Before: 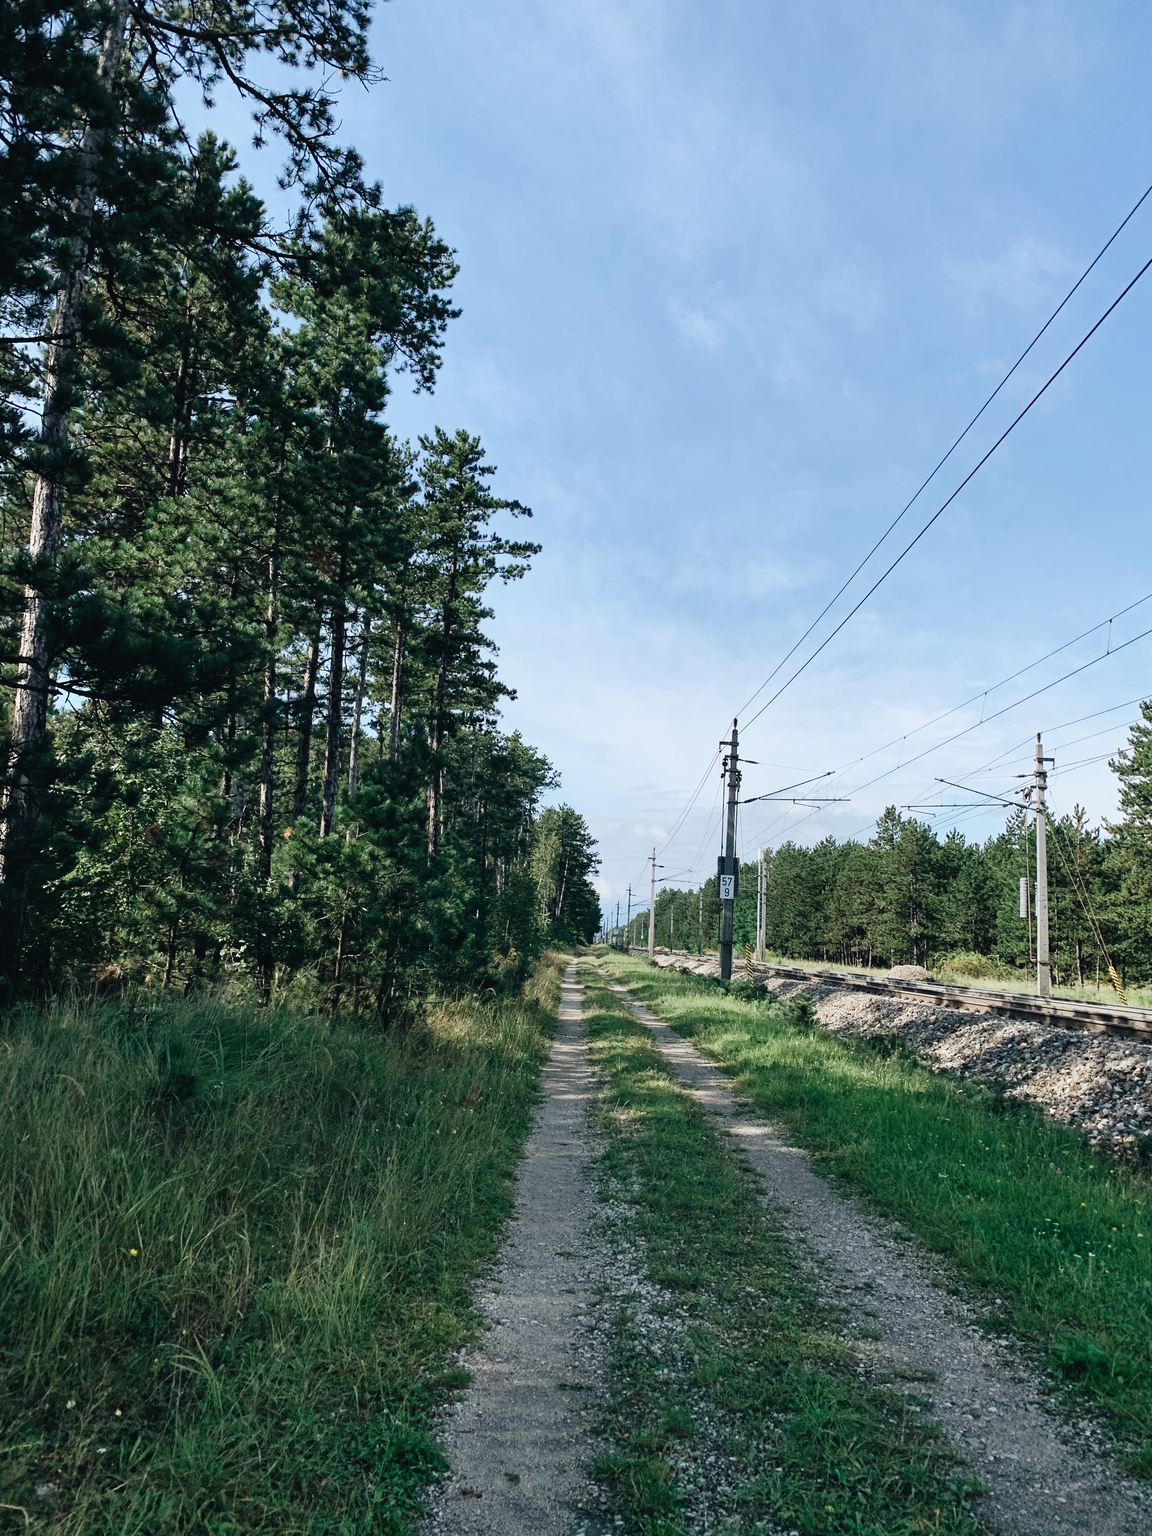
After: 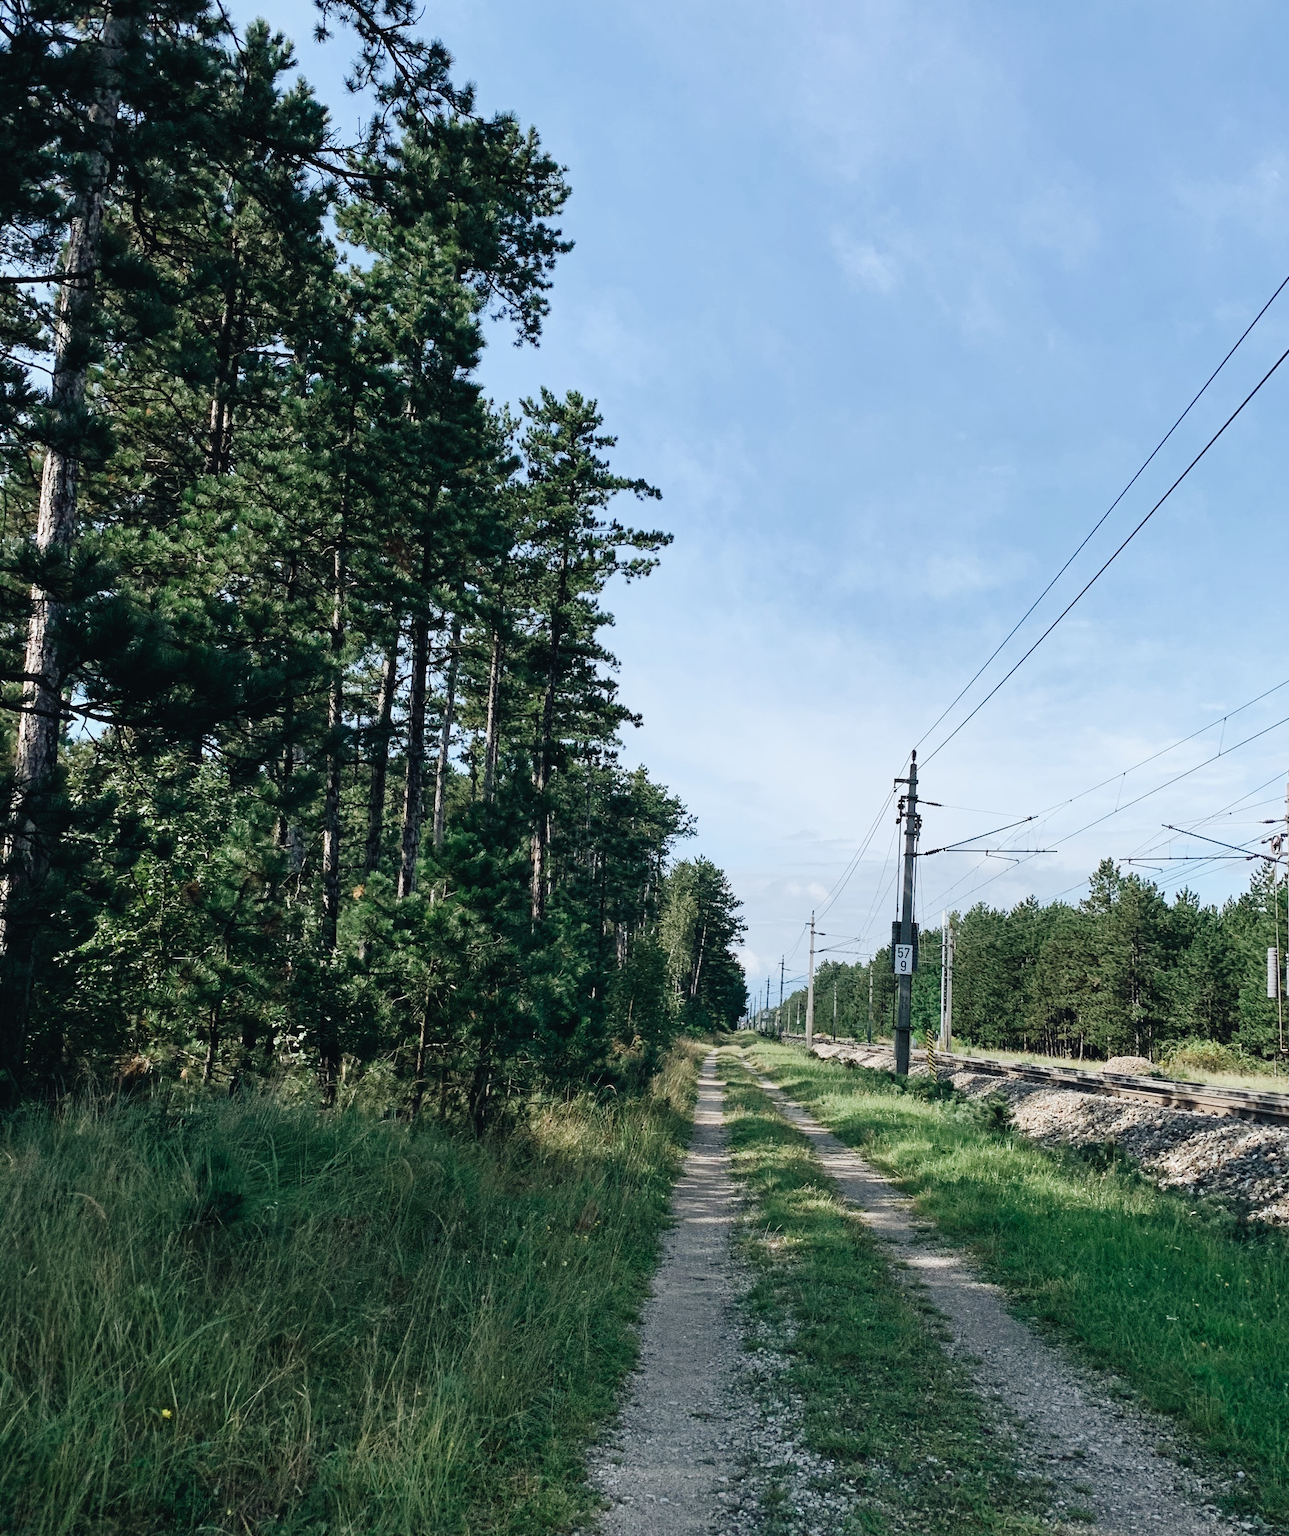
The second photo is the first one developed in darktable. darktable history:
crop: top 7.506%, right 9.865%, bottom 12.011%
